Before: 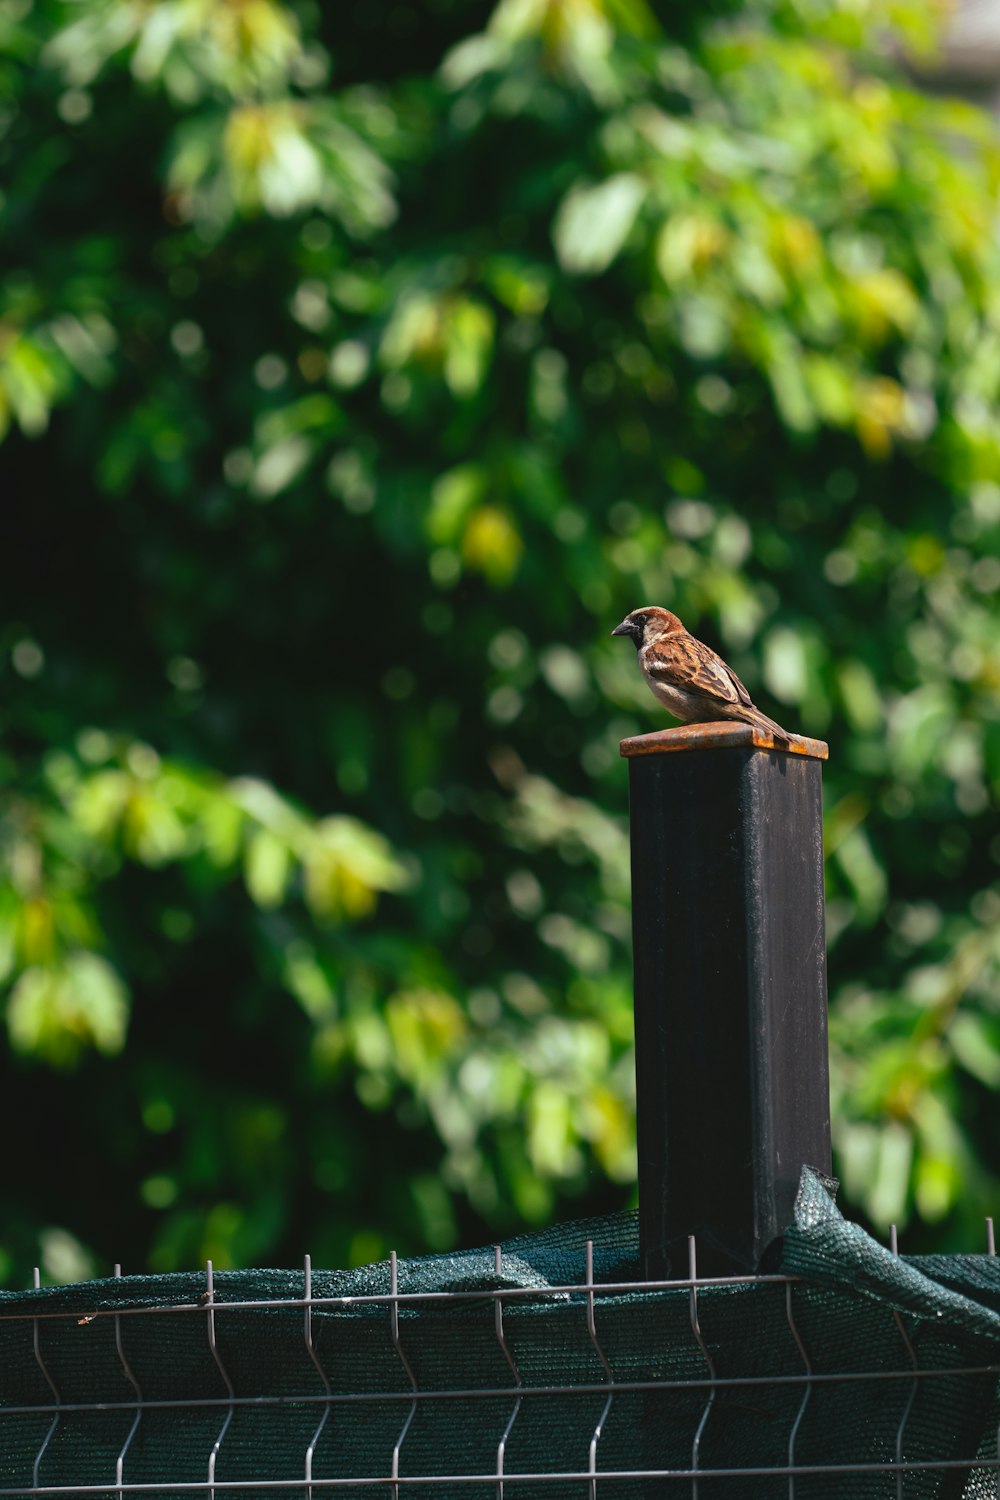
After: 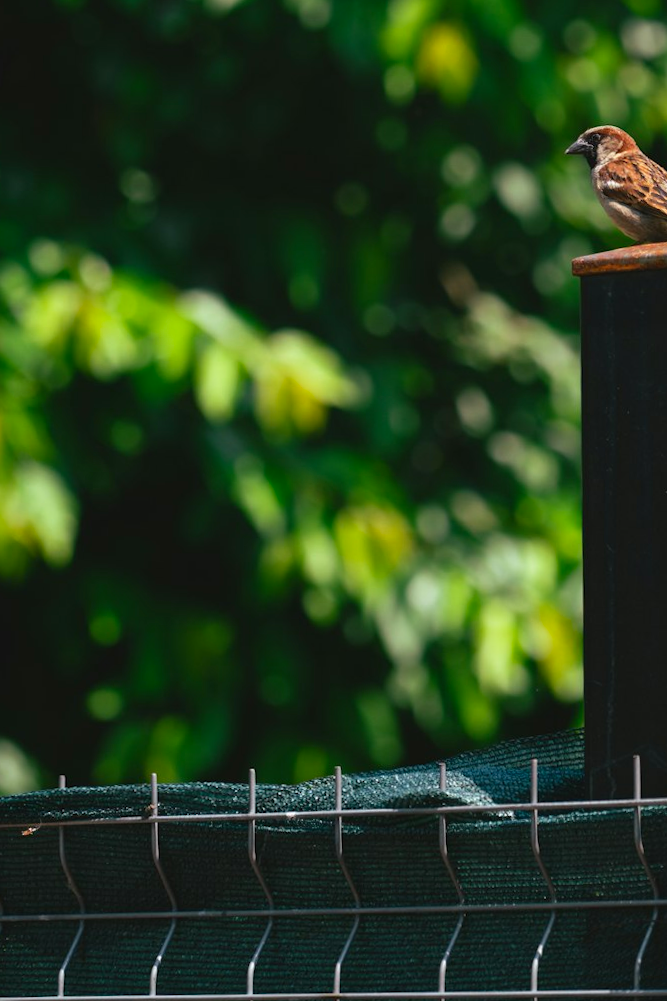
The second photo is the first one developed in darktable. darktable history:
crop and rotate: angle -0.82°, left 3.85%, top 31.828%, right 27.992%
contrast brightness saturation: saturation 0.13
